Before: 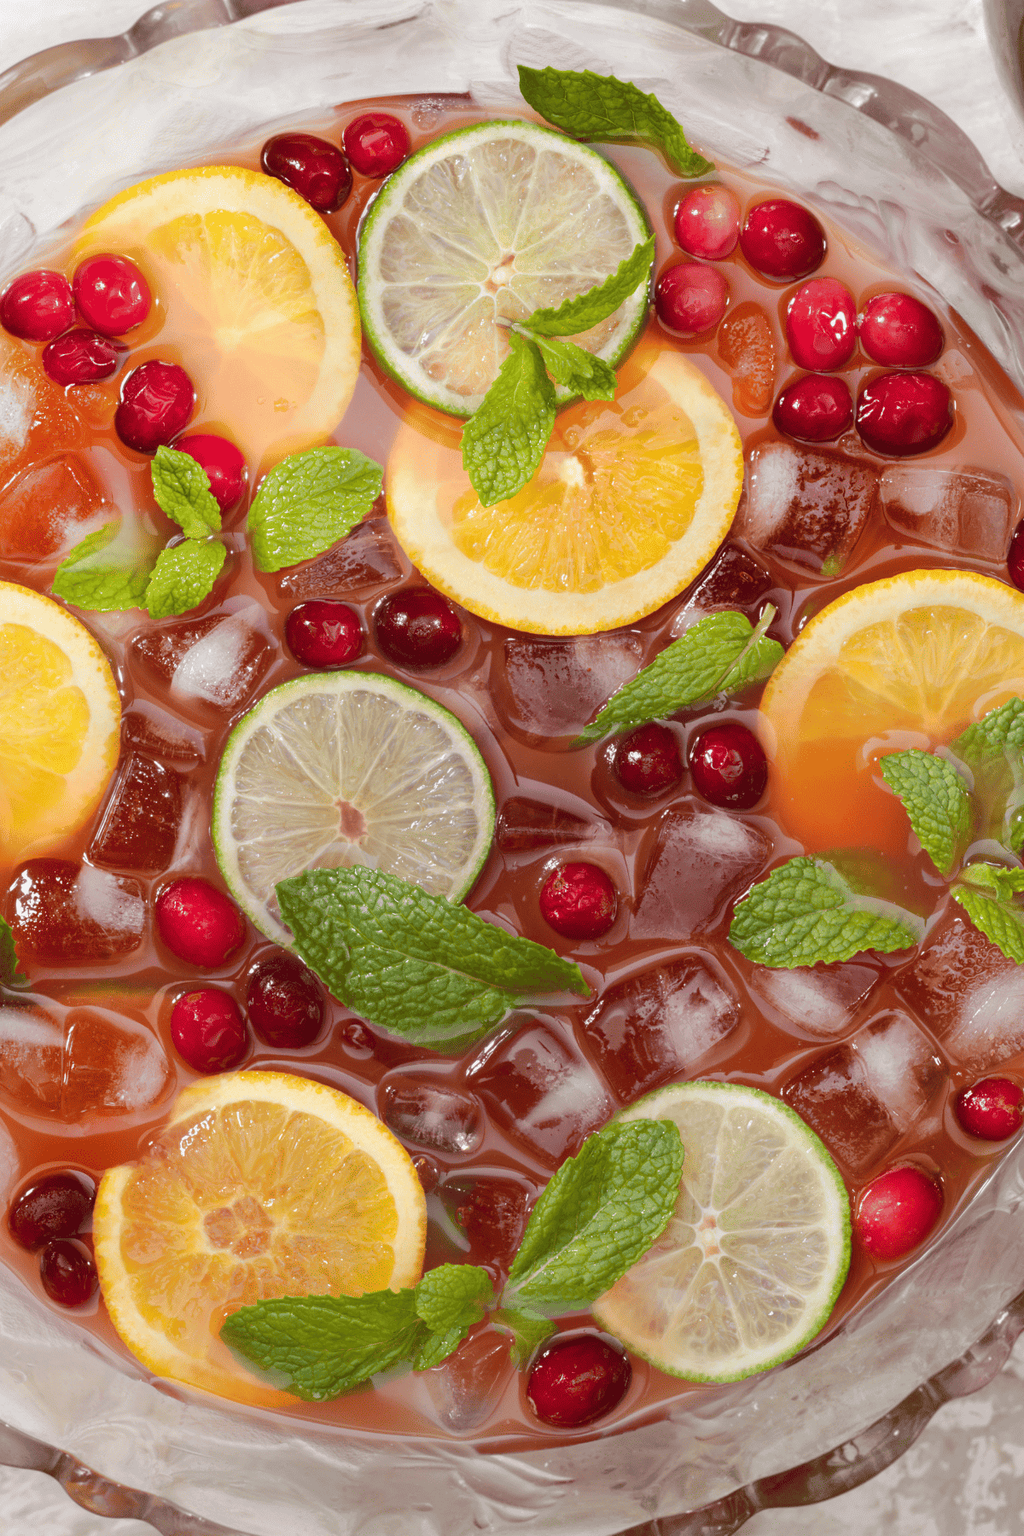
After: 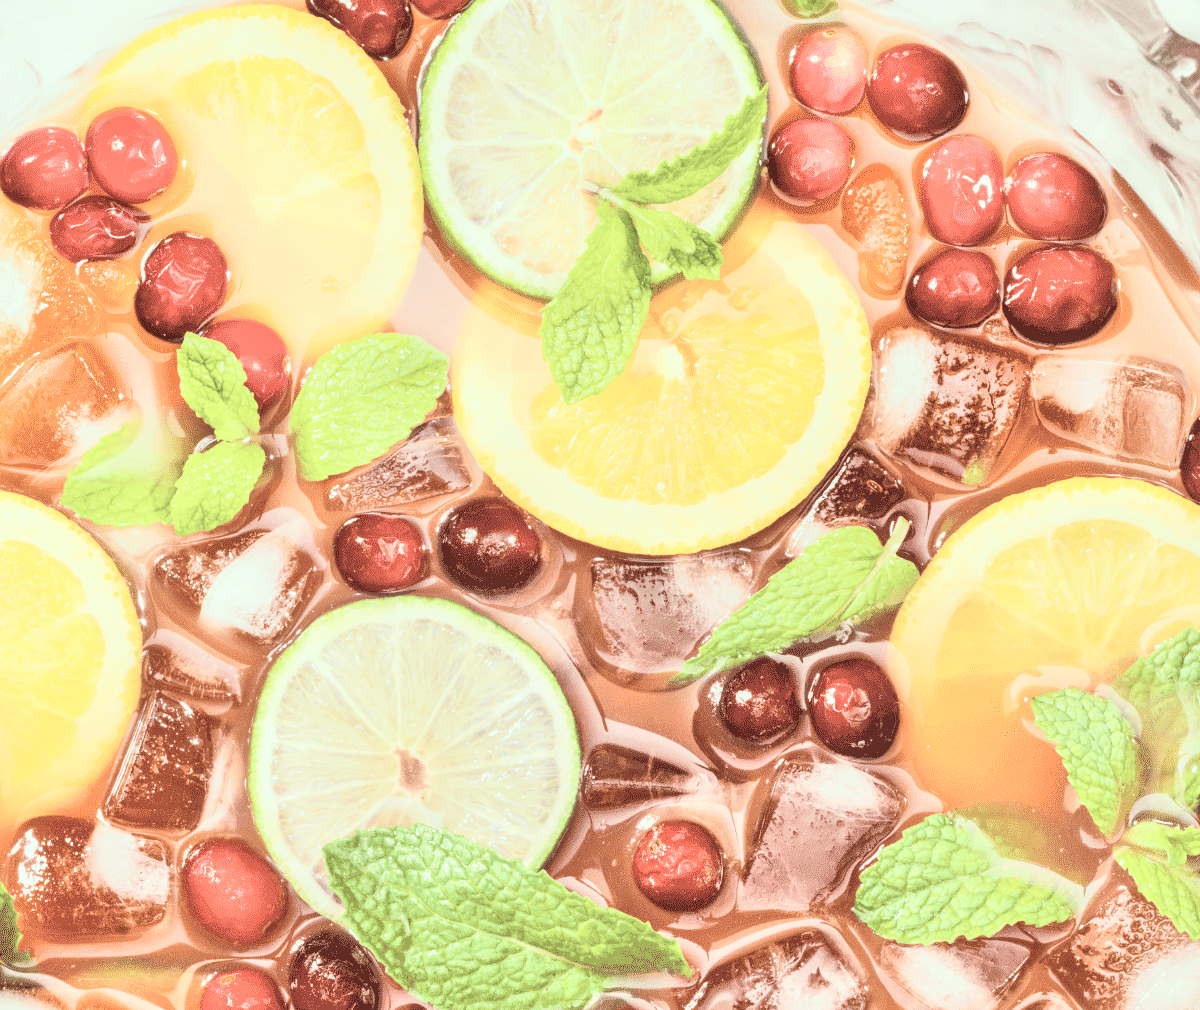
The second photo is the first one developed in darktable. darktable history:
tone equalizer: -7 EV 0.15 EV, -6 EV 0.6 EV, -5 EV 1.15 EV, -4 EV 1.33 EV, -3 EV 1.15 EV, -2 EV 0.6 EV, -1 EV 0.15 EV, mask exposure compensation -0.5 EV
local contrast: on, module defaults
rgb curve: curves: ch0 [(0, 0) (0.21, 0.15) (0.24, 0.21) (0.5, 0.75) (0.75, 0.96) (0.89, 0.99) (1, 1)]; ch1 [(0, 0.02) (0.21, 0.13) (0.25, 0.2) (0.5, 0.67) (0.75, 0.9) (0.89, 0.97) (1, 1)]; ch2 [(0, 0.02) (0.21, 0.13) (0.25, 0.2) (0.5, 0.67) (0.75, 0.9) (0.89, 0.97) (1, 1)], compensate middle gray true
contrast brightness saturation: contrast -0.05, saturation -0.41
color correction: highlights a* -8, highlights b* 3.1
crop and rotate: top 10.605%, bottom 33.274%
